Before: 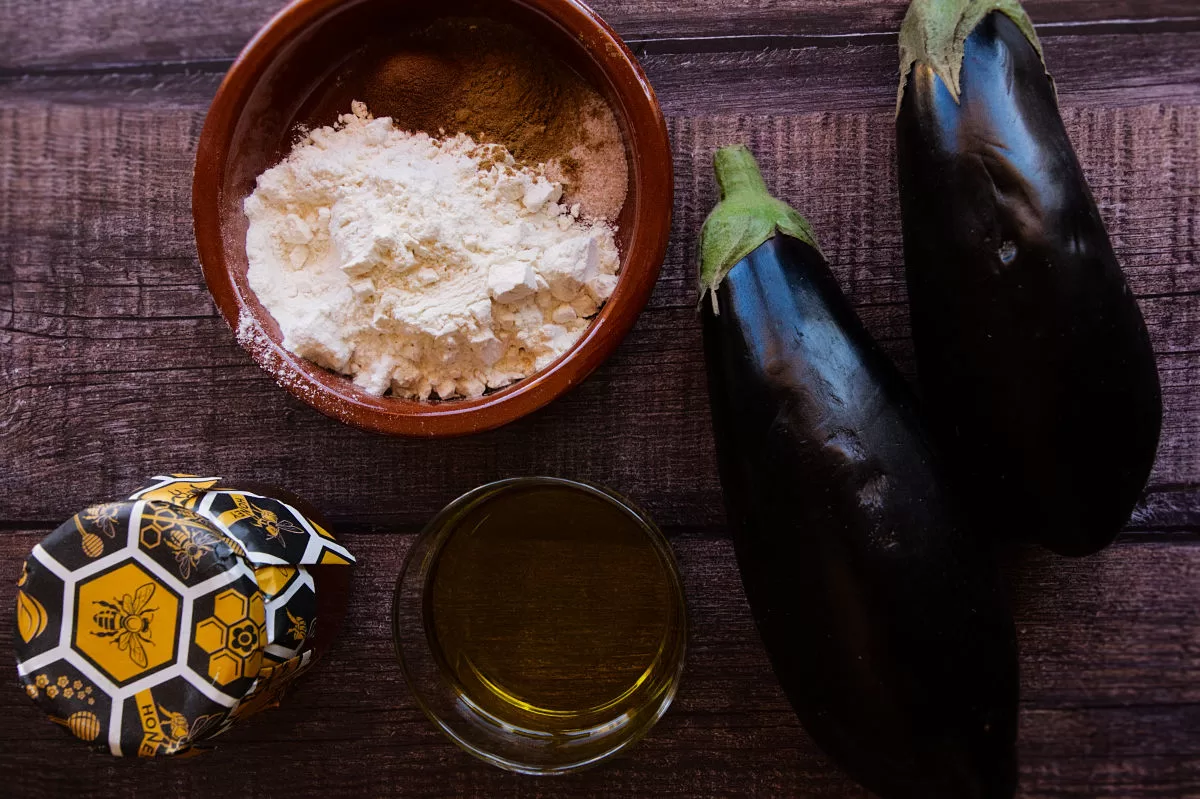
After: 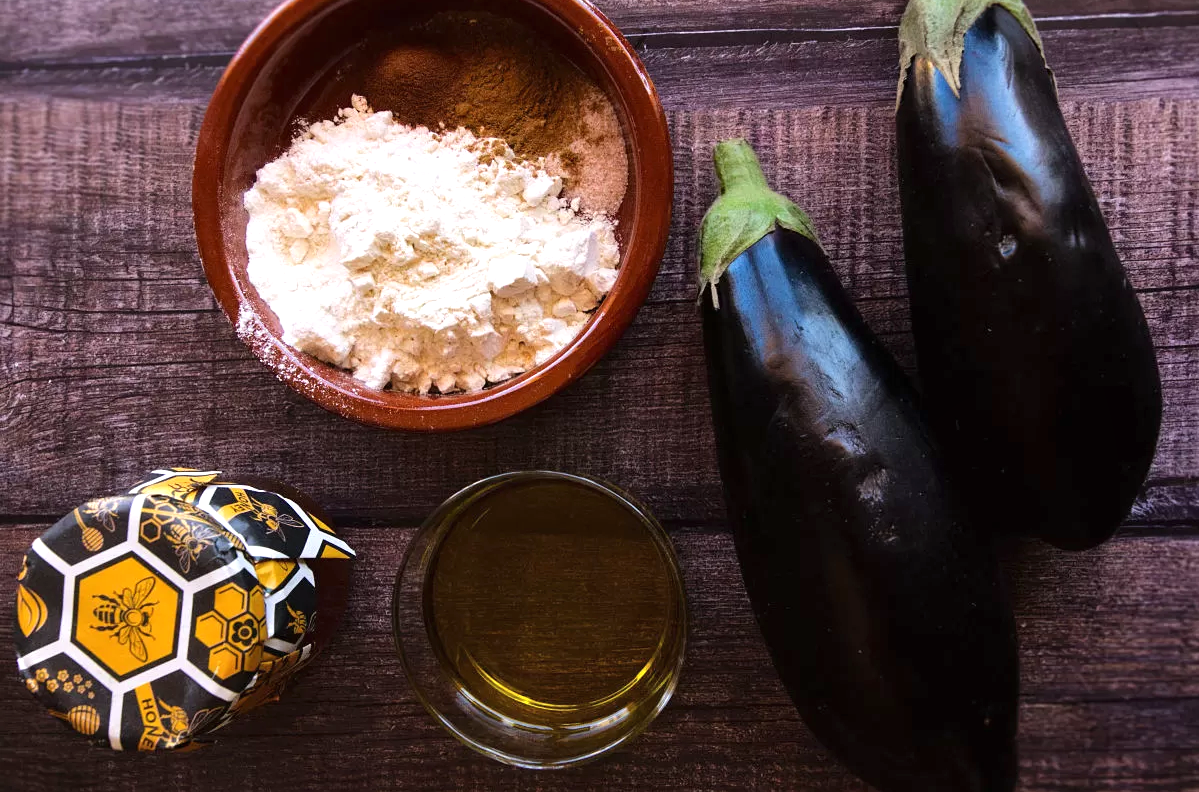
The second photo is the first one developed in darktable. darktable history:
crop: top 0.861%, right 0.036%
shadows and highlights: shadows 21, highlights -36.75, soften with gaussian
exposure: black level correction 0, exposure 0.693 EV, compensate exposure bias true, compensate highlight preservation false
